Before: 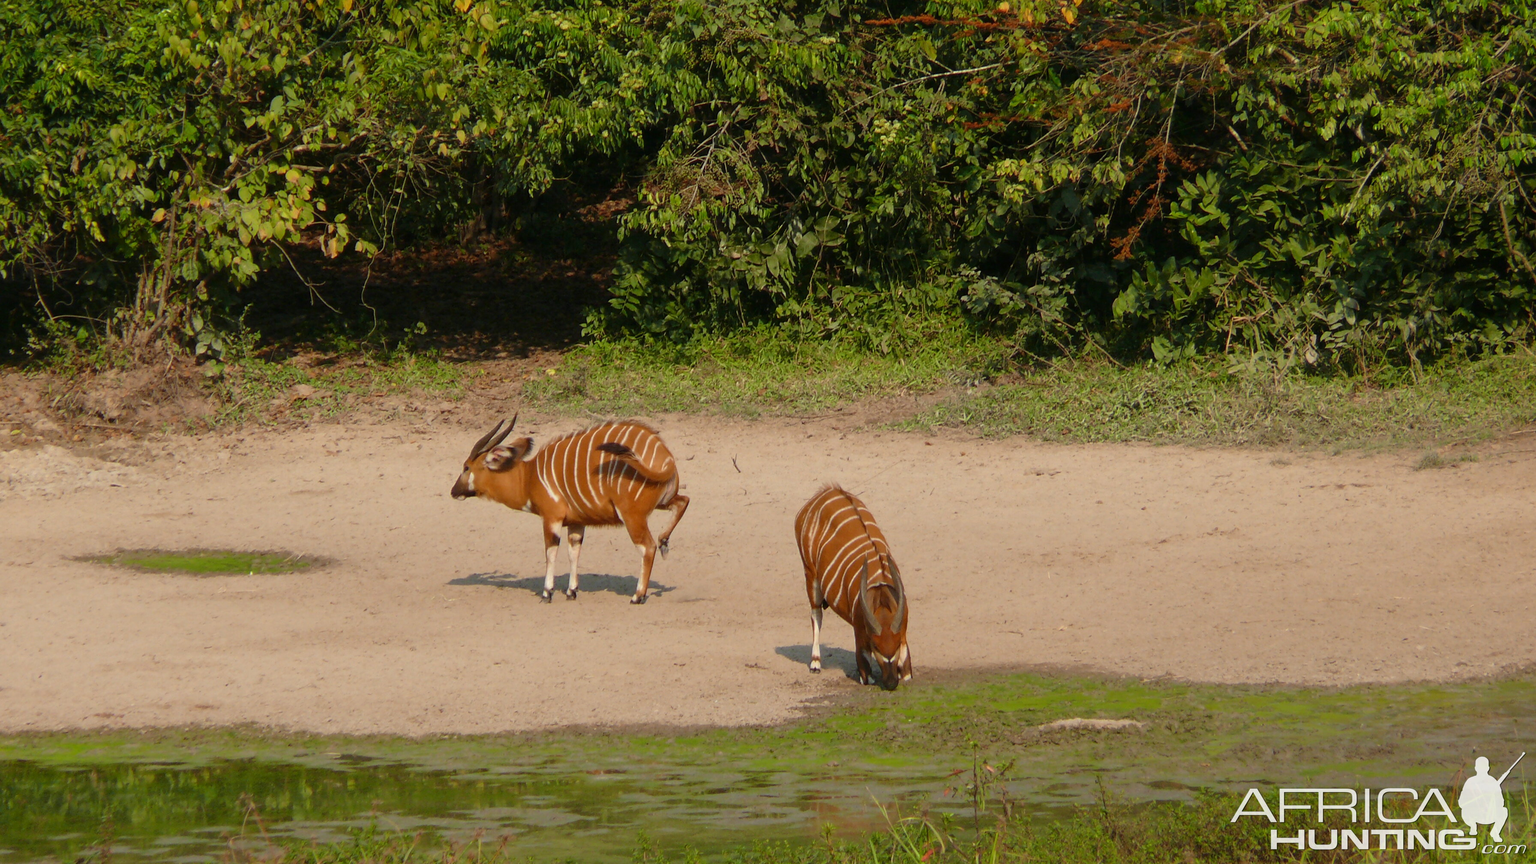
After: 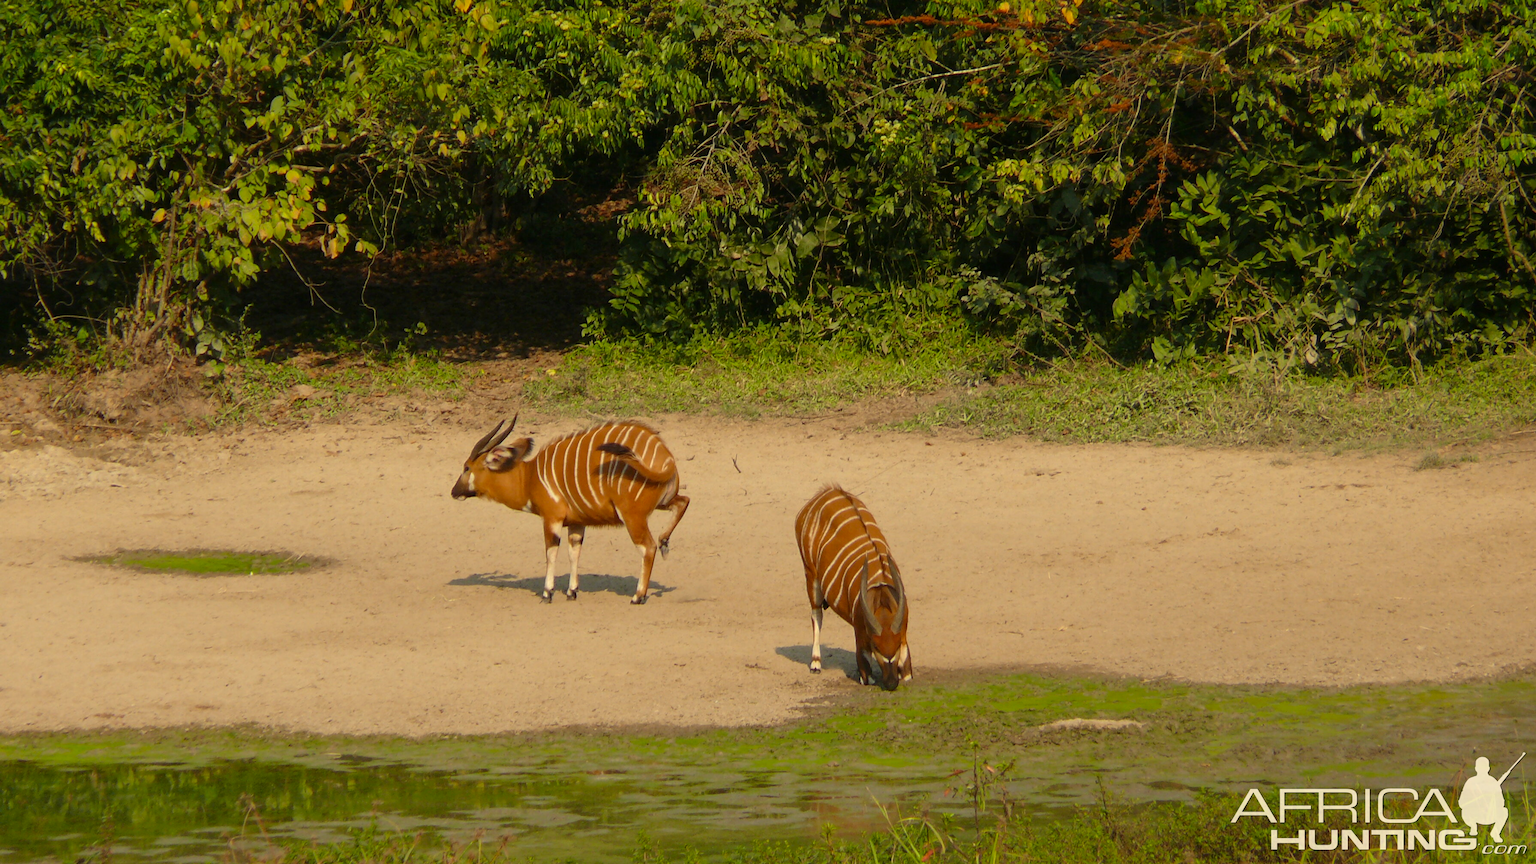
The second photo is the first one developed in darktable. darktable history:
color correction: highlights a* 1.38, highlights b* 17.91
